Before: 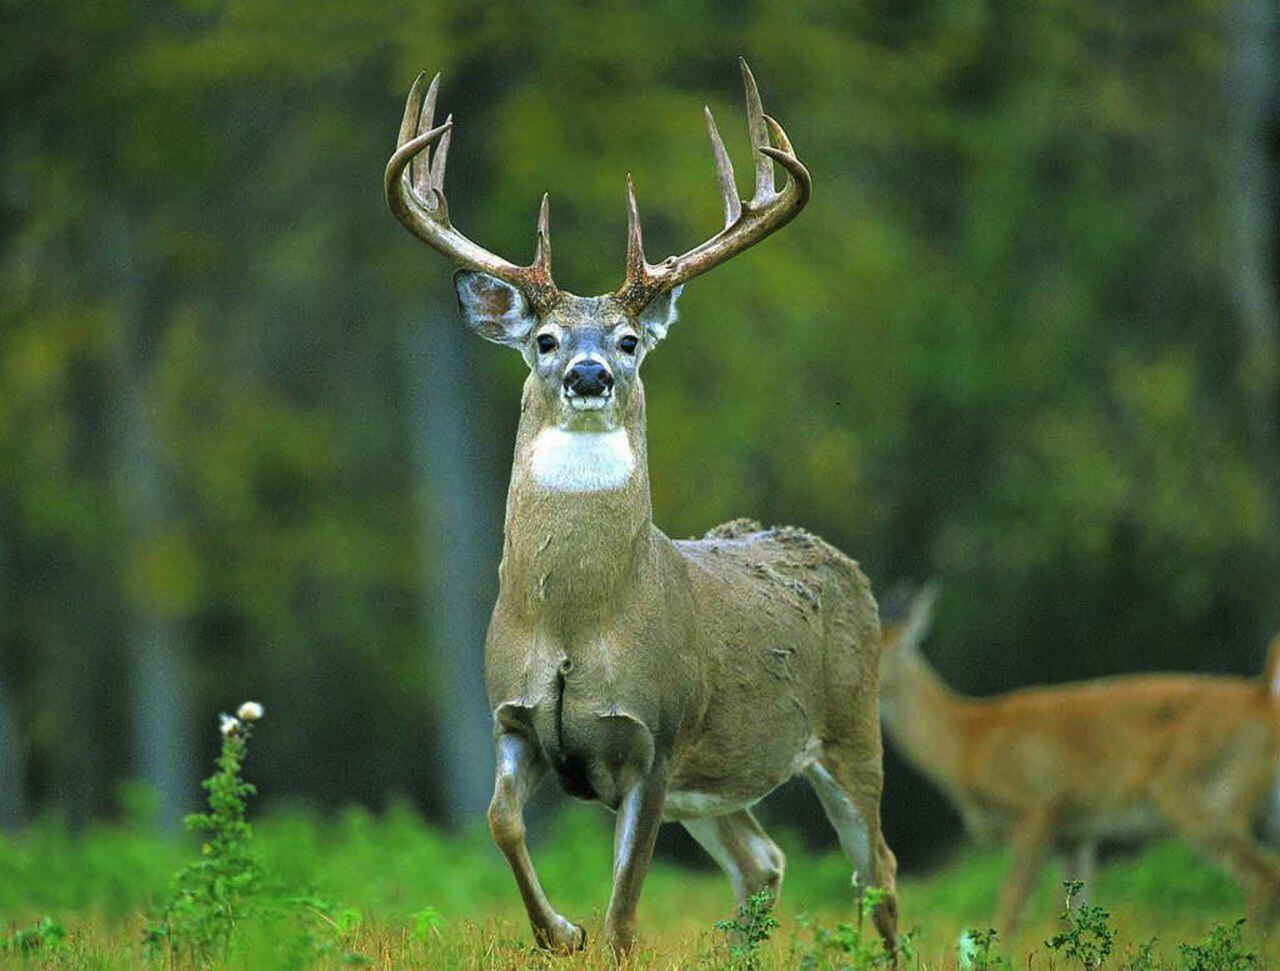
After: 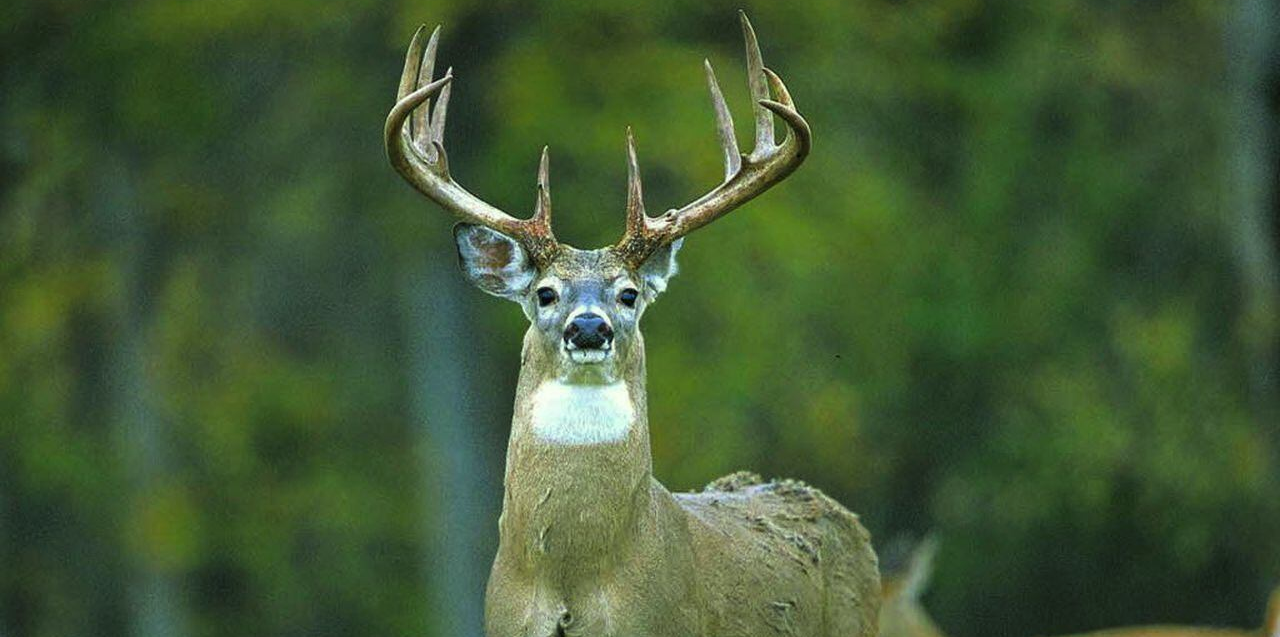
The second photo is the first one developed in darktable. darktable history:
crop and rotate: top 4.848%, bottom 29.503%
color correction: highlights a* -4.73, highlights b* 5.06, saturation 0.97
